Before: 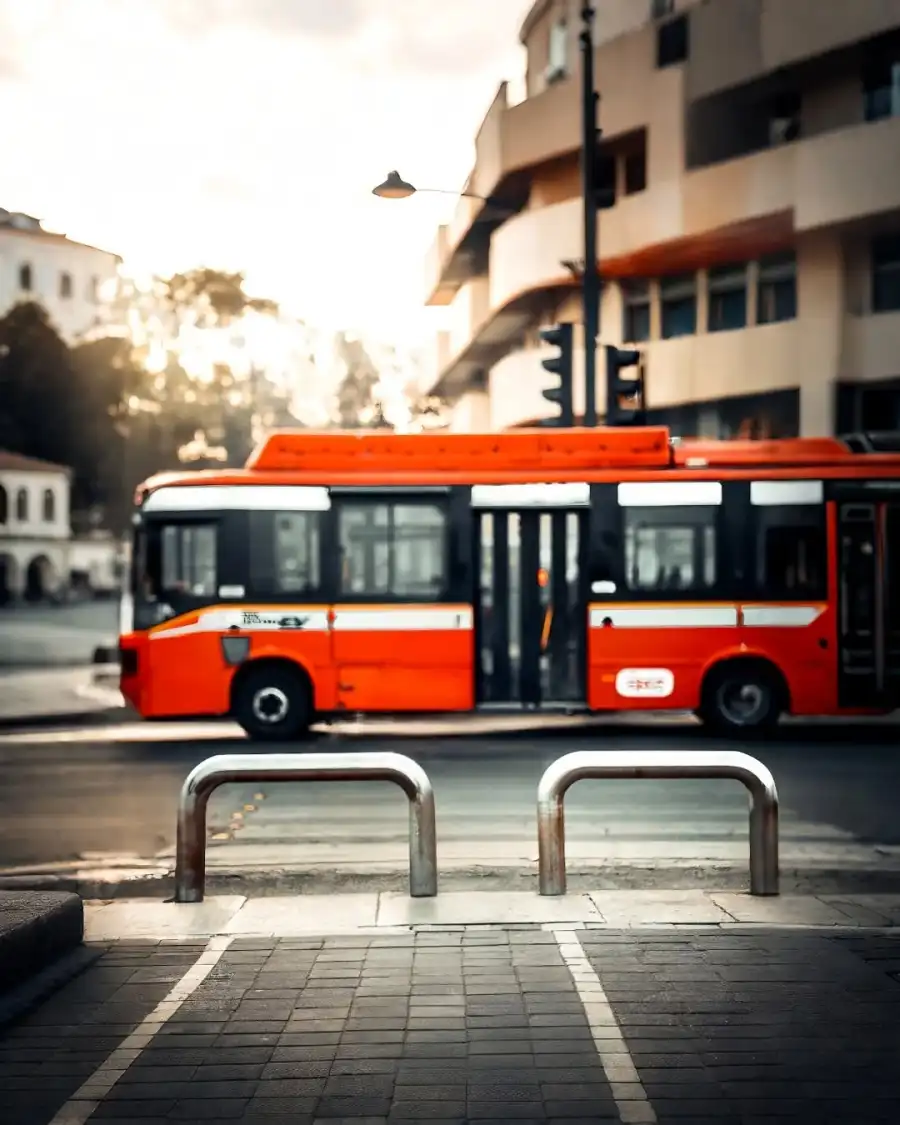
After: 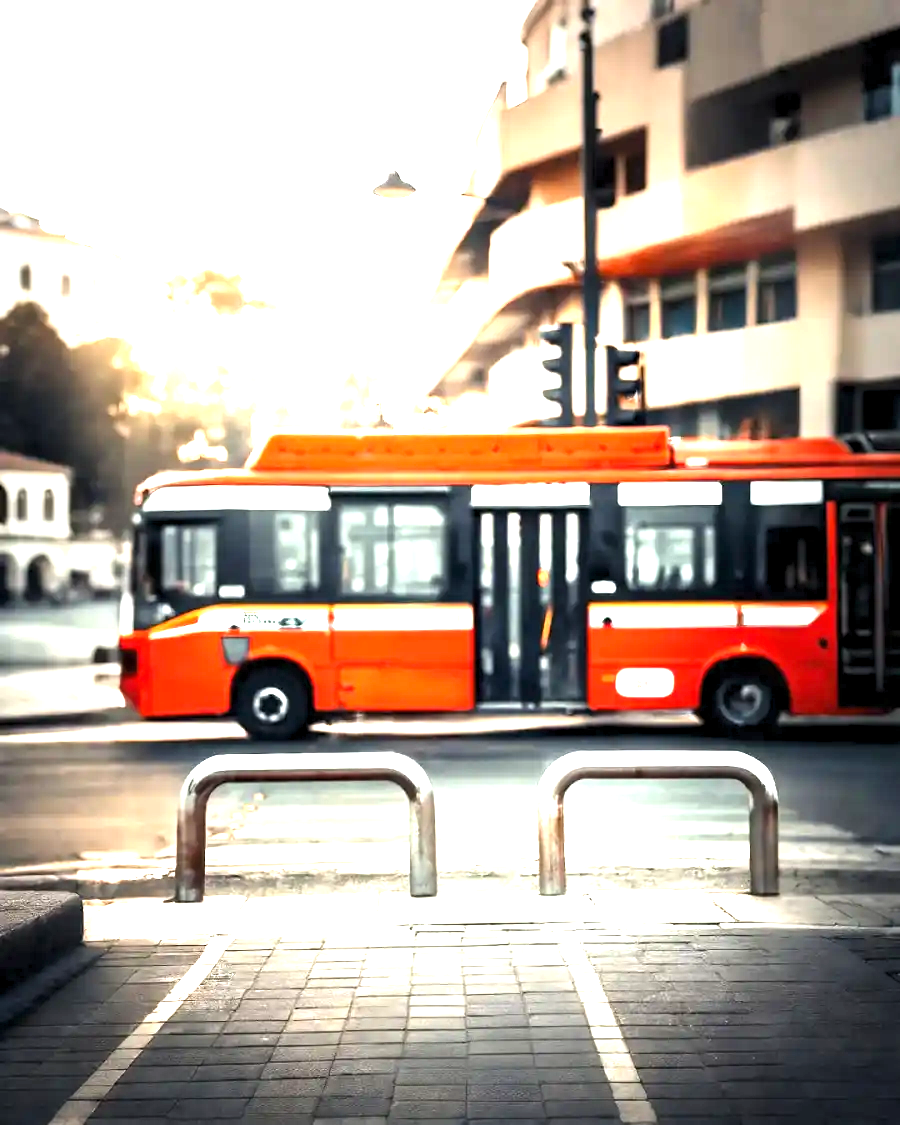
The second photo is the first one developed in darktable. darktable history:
levels: levels [0.026, 0.507, 0.987]
exposure: black level correction 0, exposure 1.745 EV, compensate highlight preservation false
